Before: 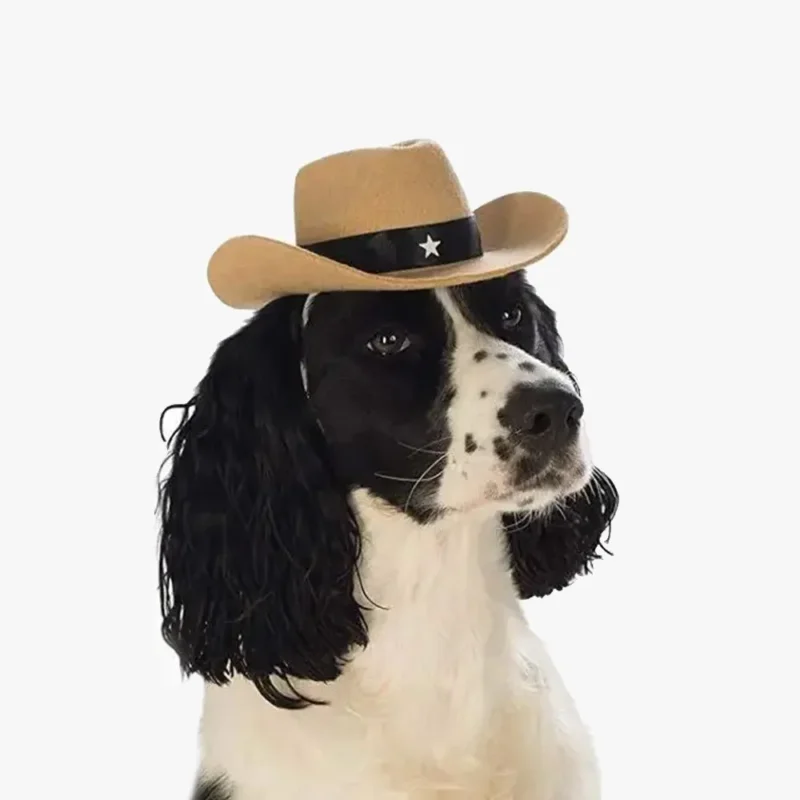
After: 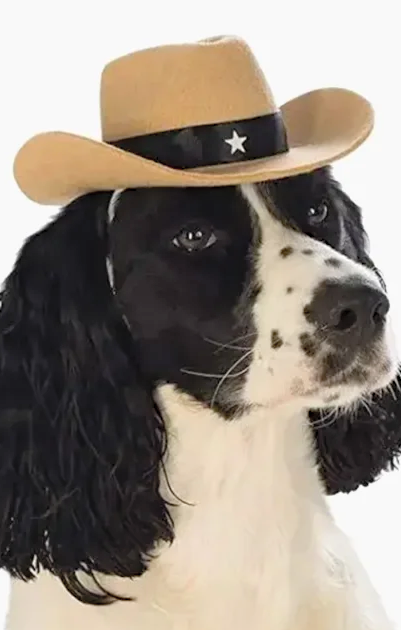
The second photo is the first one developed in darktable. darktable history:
haze removal: compatibility mode true, adaptive false
crop and rotate: angle 0.017°, left 24.335%, top 13.05%, right 25.45%, bottom 8.077%
contrast brightness saturation: brightness 0.146
